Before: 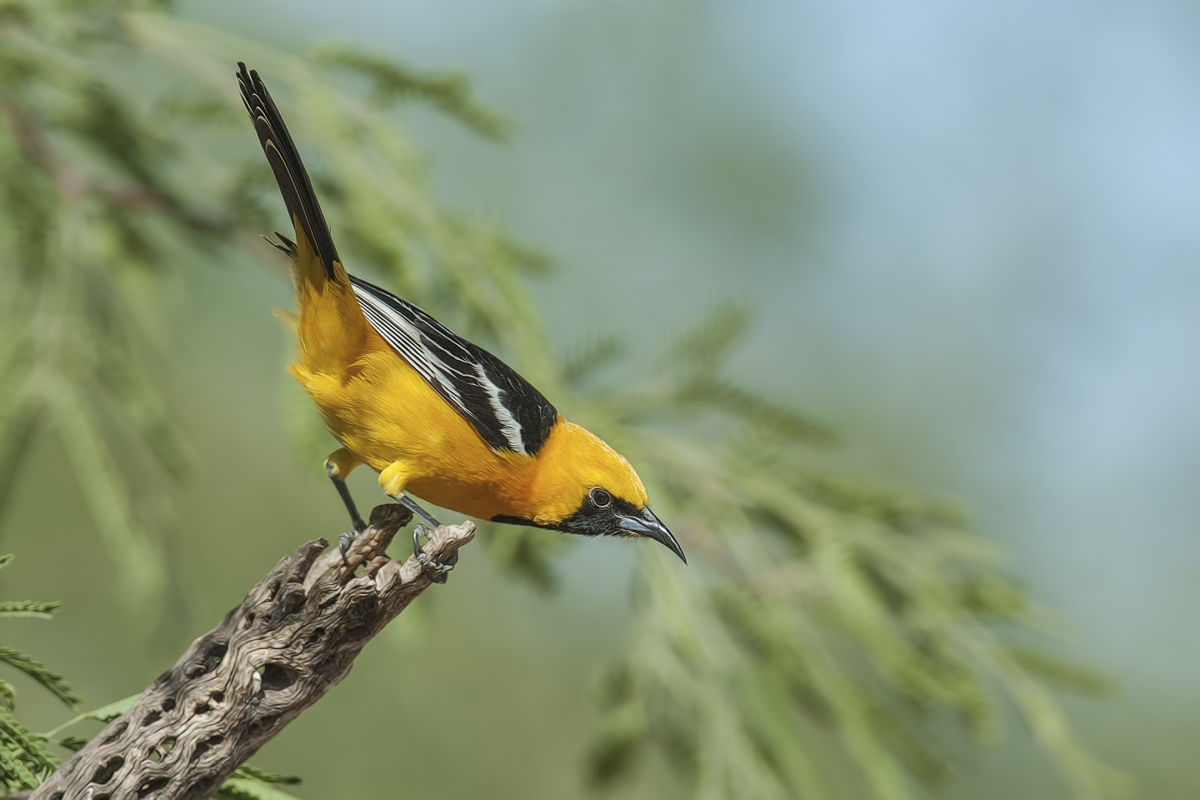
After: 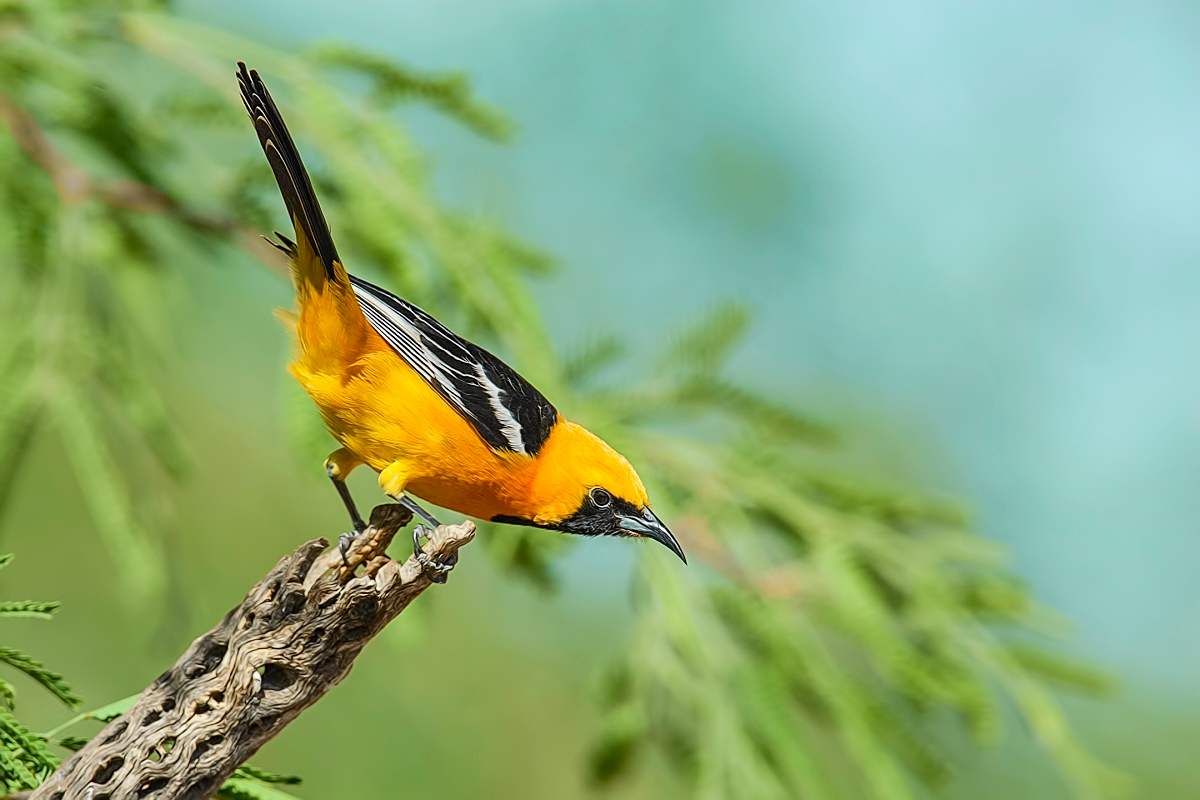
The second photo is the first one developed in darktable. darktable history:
tone curve: curves: ch0 [(0, 0) (0.071, 0.047) (0.266, 0.26) (0.491, 0.552) (0.753, 0.818) (1, 0.983)]; ch1 [(0, 0) (0.346, 0.307) (0.408, 0.369) (0.463, 0.443) (0.482, 0.493) (0.502, 0.5) (0.517, 0.518) (0.55, 0.573) (0.597, 0.641) (0.651, 0.709) (1, 1)]; ch2 [(0, 0) (0.346, 0.34) (0.434, 0.46) (0.485, 0.494) (0.5, 0.494) (0.517, 0.506) (0.535, 0.545) (0.583, 0.634) (0.625, 0.686) (1, 1)], color space Lab, independent channels, preserve colors none
sharpen: on, module defaults
